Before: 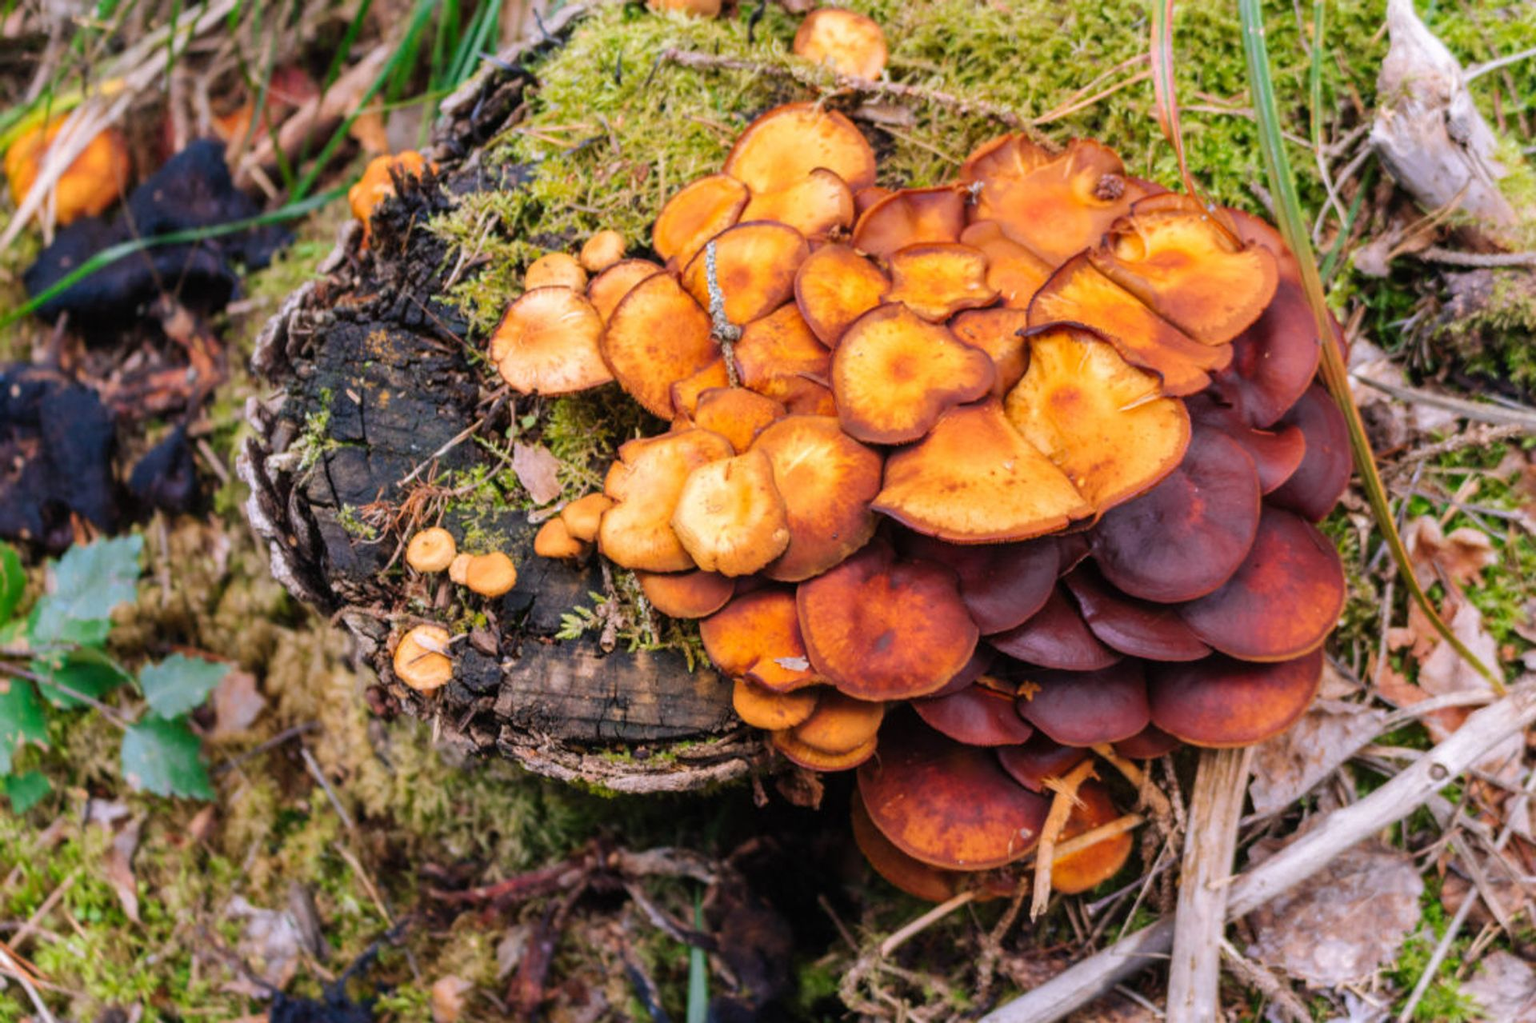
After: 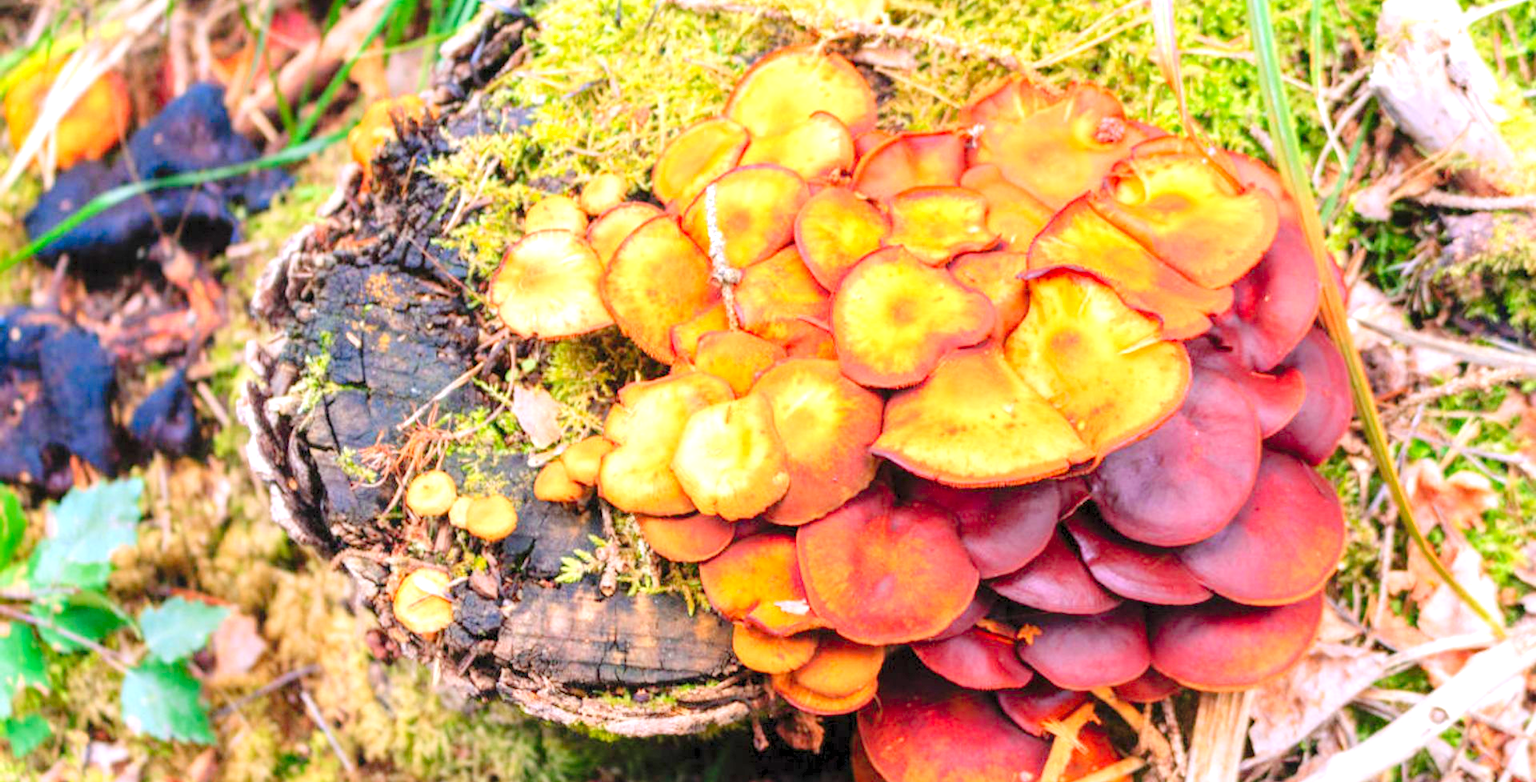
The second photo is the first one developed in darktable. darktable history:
tone equalizer: -8 EV -0.448 EV, -7 EV -0.386 EV, -6 EV -0.346 EV, -5 EV -0.236 EV, -3 EV 0.19 EV, -2 EV 0.346 EV, -1 EV 0.373 EV, +0 EV 0.422 EV
crop: top 5.597%, bottom 17.927%
levels: levels [0.008, 0.318, 0.836]
